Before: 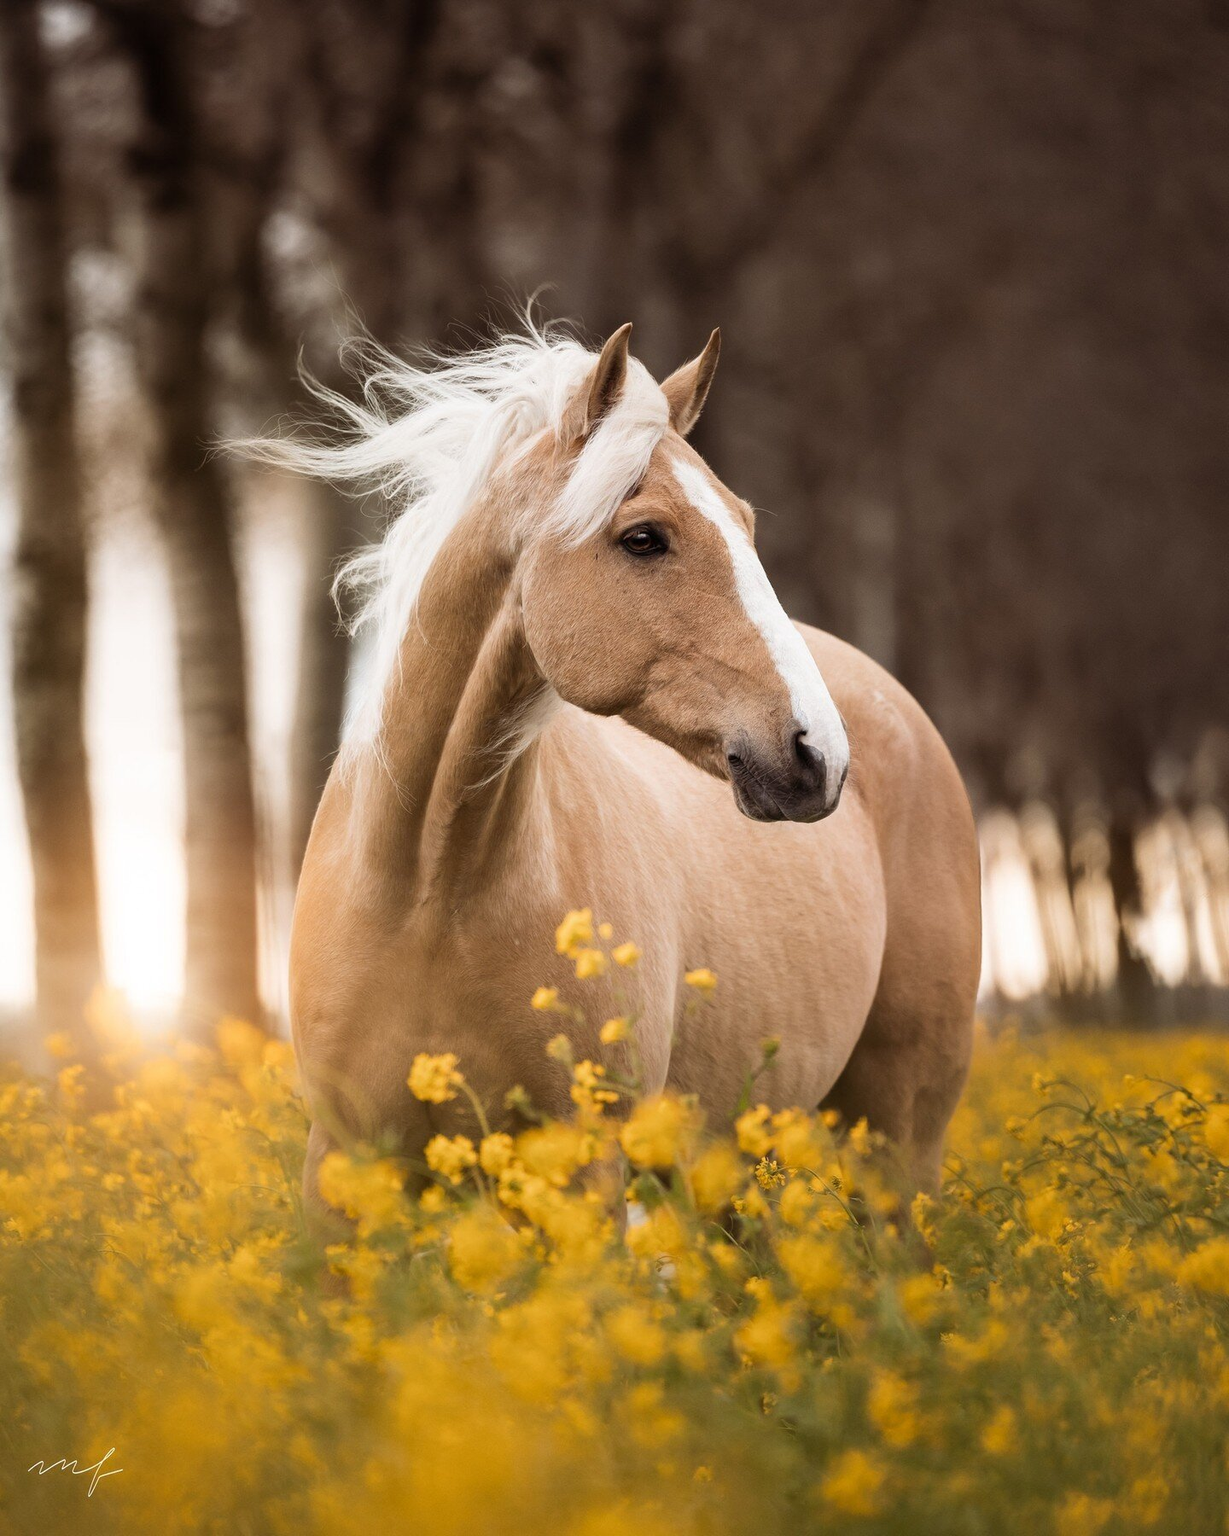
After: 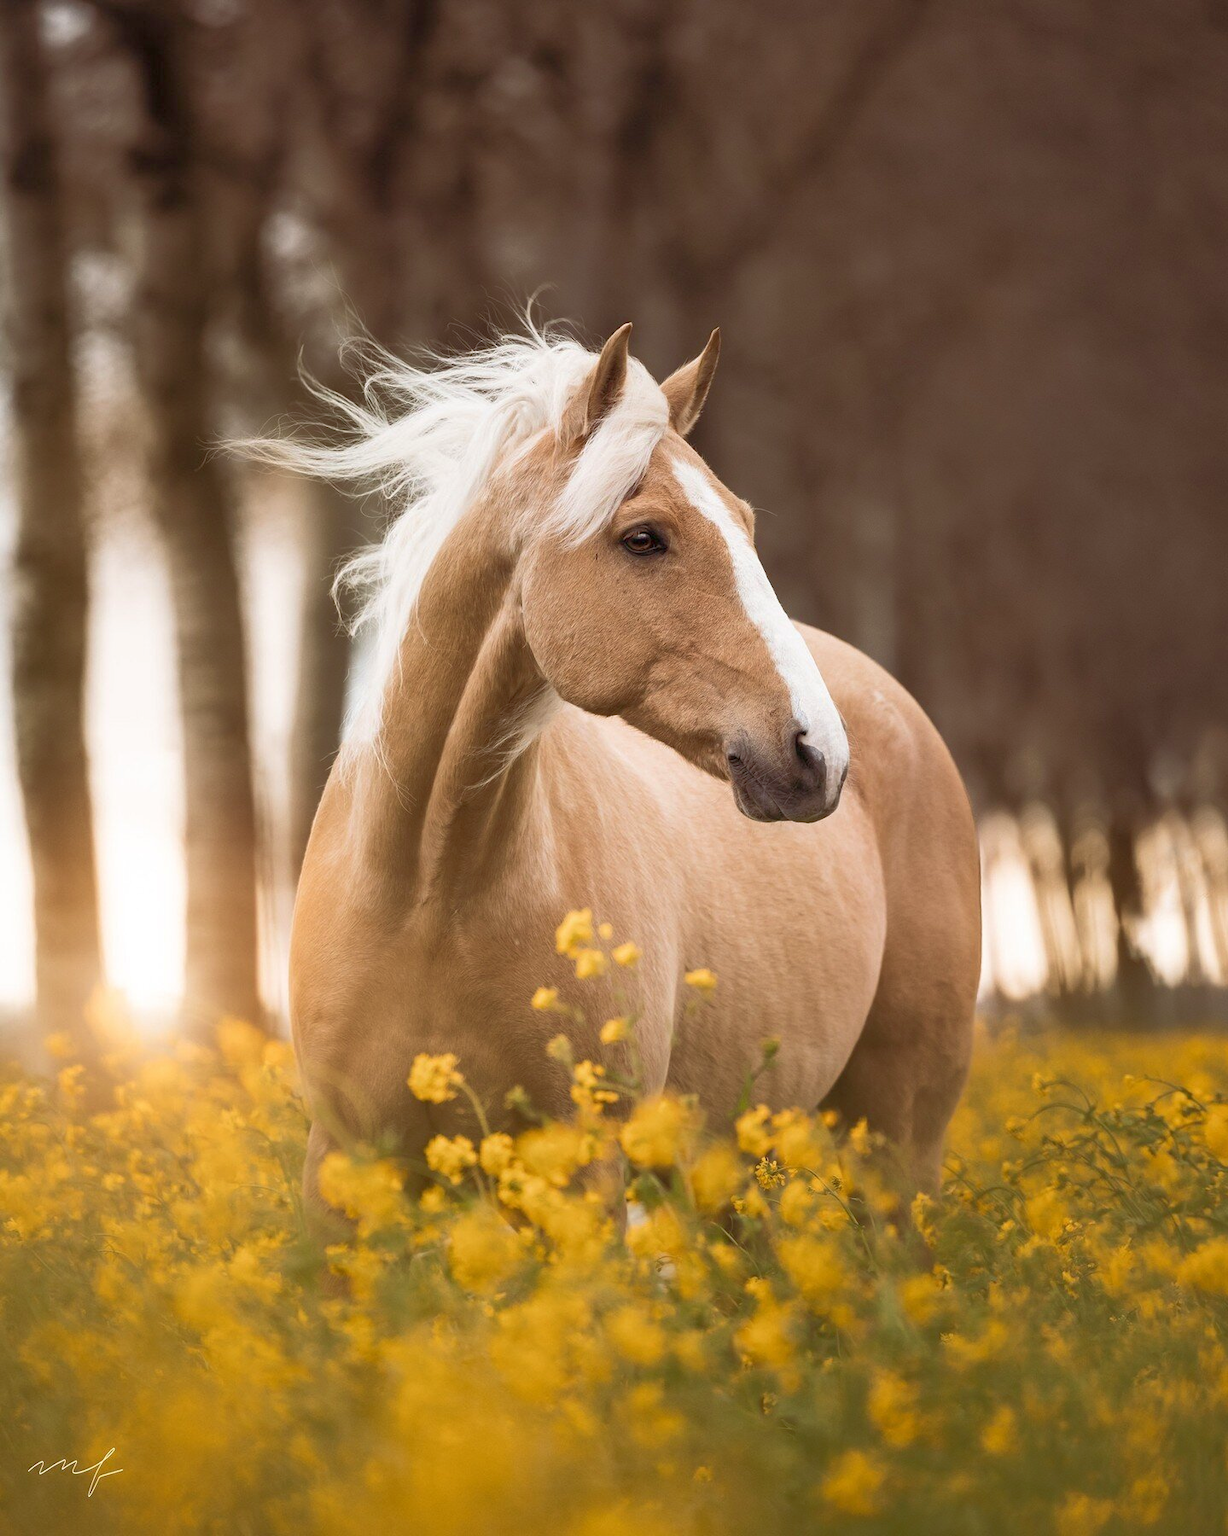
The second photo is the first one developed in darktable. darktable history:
rgb curve: curves: ch0 [(0, 0) (0.072, 0.166) (0.217, 0.293) (0.414, 0.42) (1, 1)], compensate middle gray true, preserve colors basic power
velvia: strength 17%
